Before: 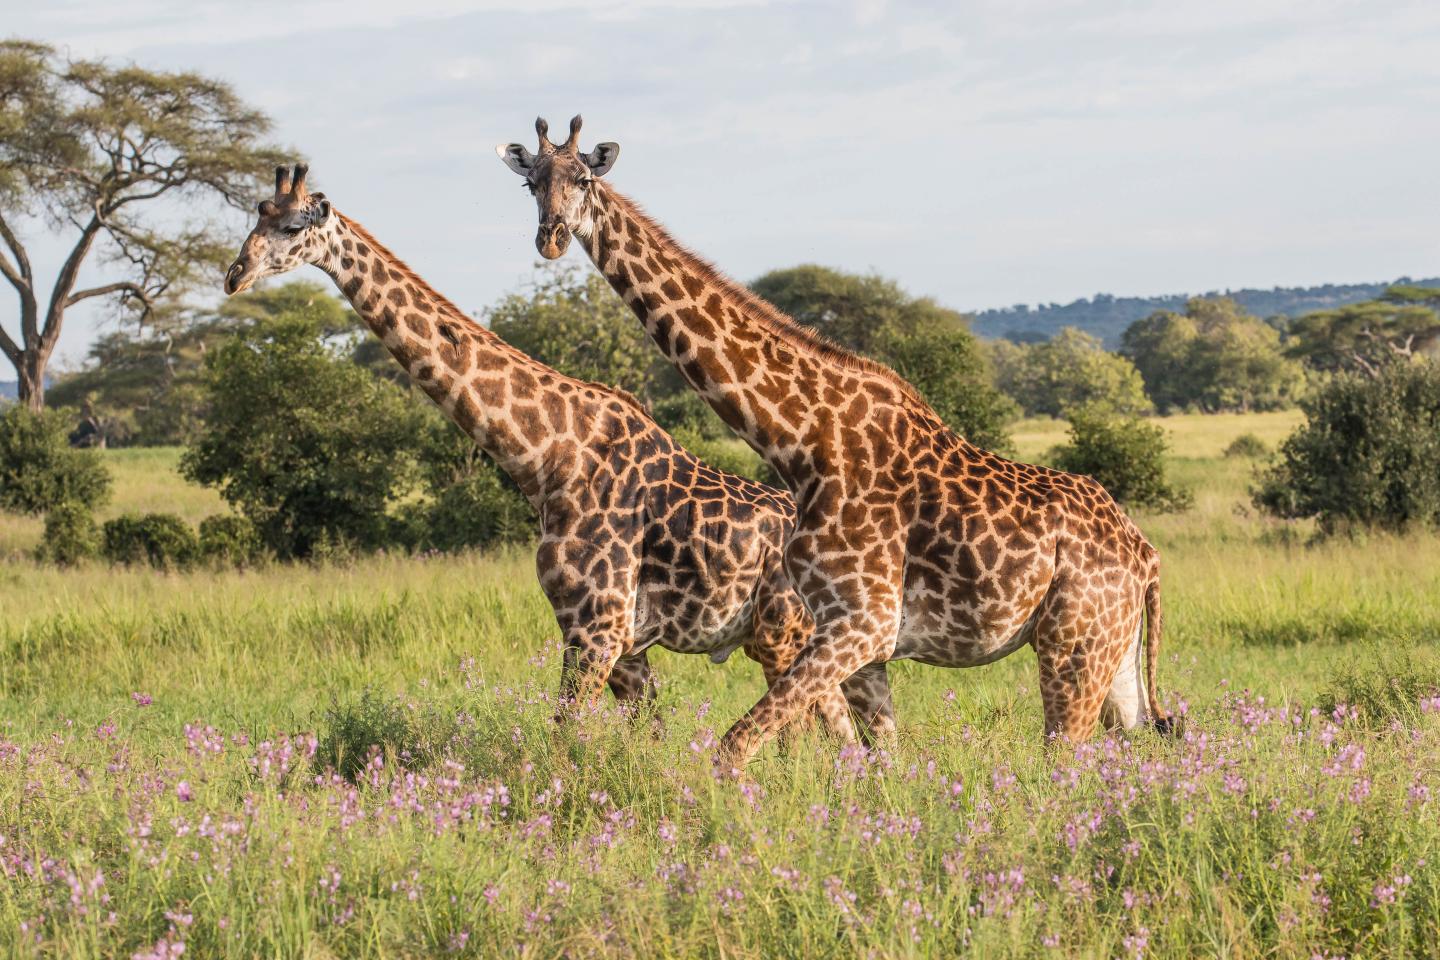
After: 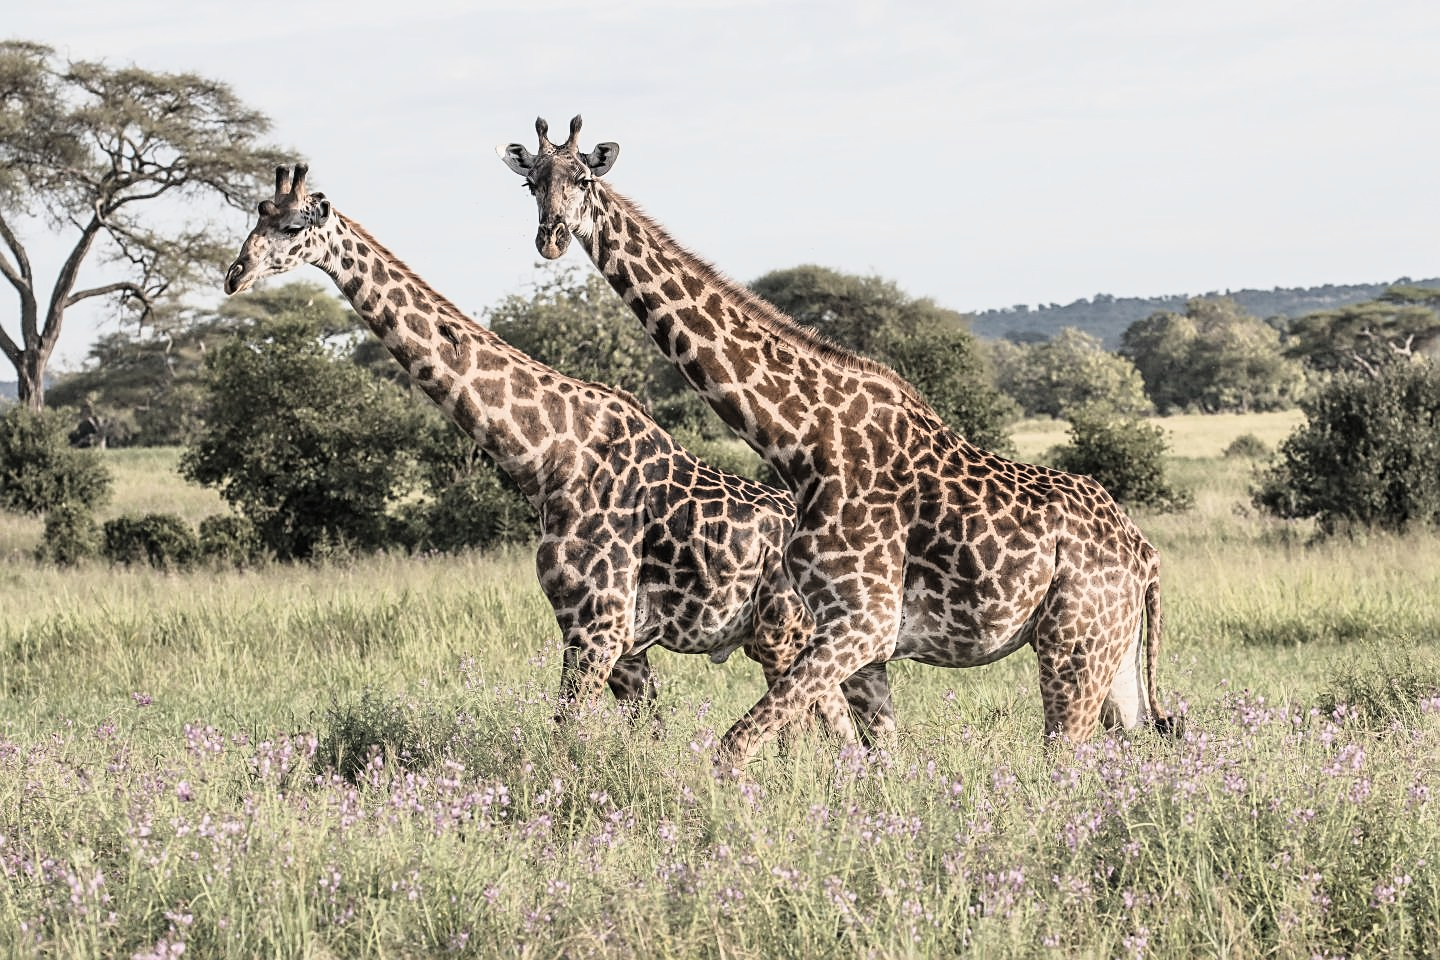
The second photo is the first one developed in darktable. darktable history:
sharpen: on, module defaults
tone curve: curves: ch0 [(0, 0) (0.105, 0.068) (0.195, 0.162) (0.283, 0.283) (0.384, 0.404) (0.485, 0.531) (0.638, 0.681) (0.795, 0.879) (1, 0.977)]; ch1 [(0, 0) (0.161, 0.092) (0.35, 0.33) (0.379, 0.401) (0.456, 0.469) (0.498, 0.503) (0.531, 0.537) (0.596, 0.621) (0.635, 0.671) (1, 1)]; ch2 [(0, 0) (0.371, 0.362) (0.437, 0.437) (0.483, 0.484) (0.53, 0.515) (0.56, 0.58) (0.622, 0.606) (1, 1)], color space Lab, linked channels, preserve colors none
color correction: highlights b* 0.005, saturation 0.47
